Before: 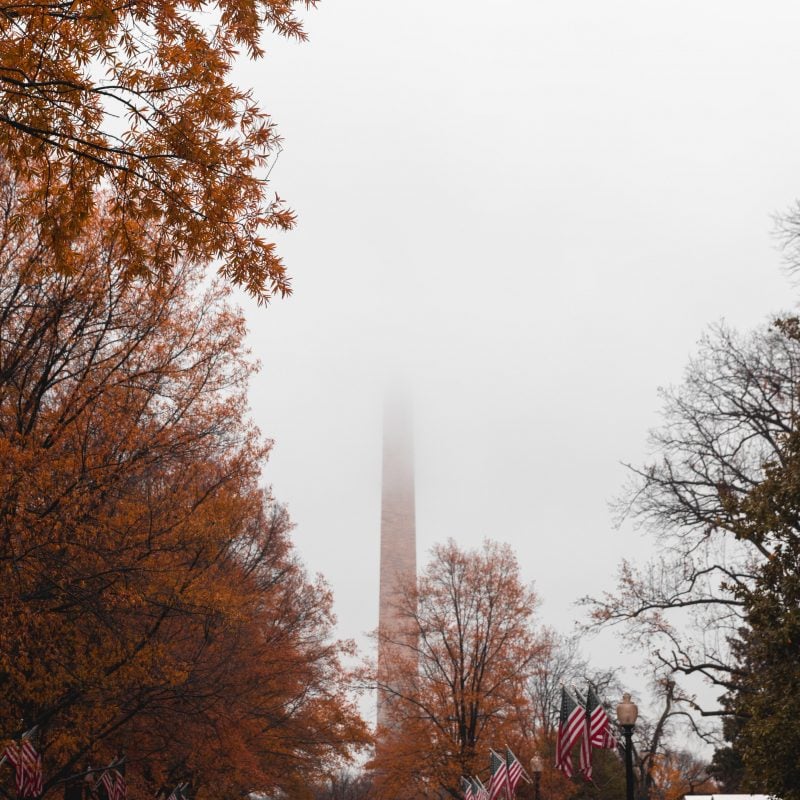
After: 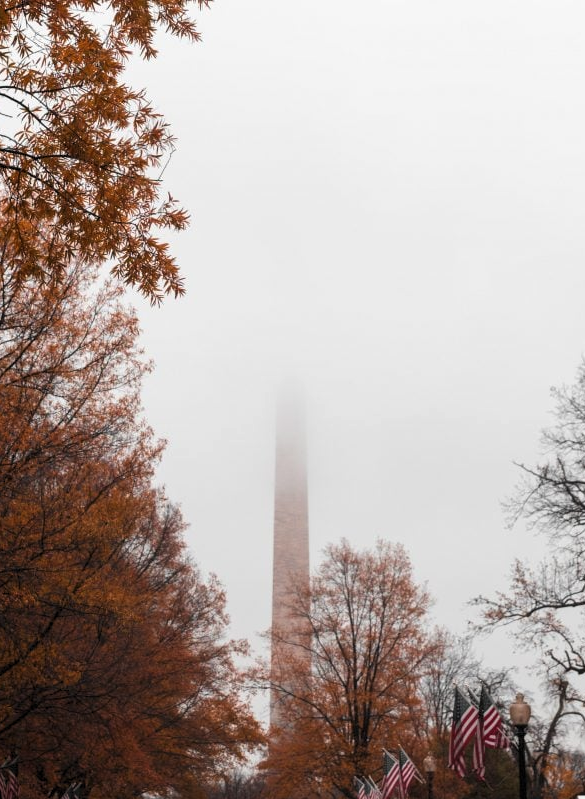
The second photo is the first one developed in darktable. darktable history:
crop: left 13.443%, right 13.31%
levels: mode automatic, black 0.023%, white 99.97%, levels [0.062, 0.494, 0.925]
